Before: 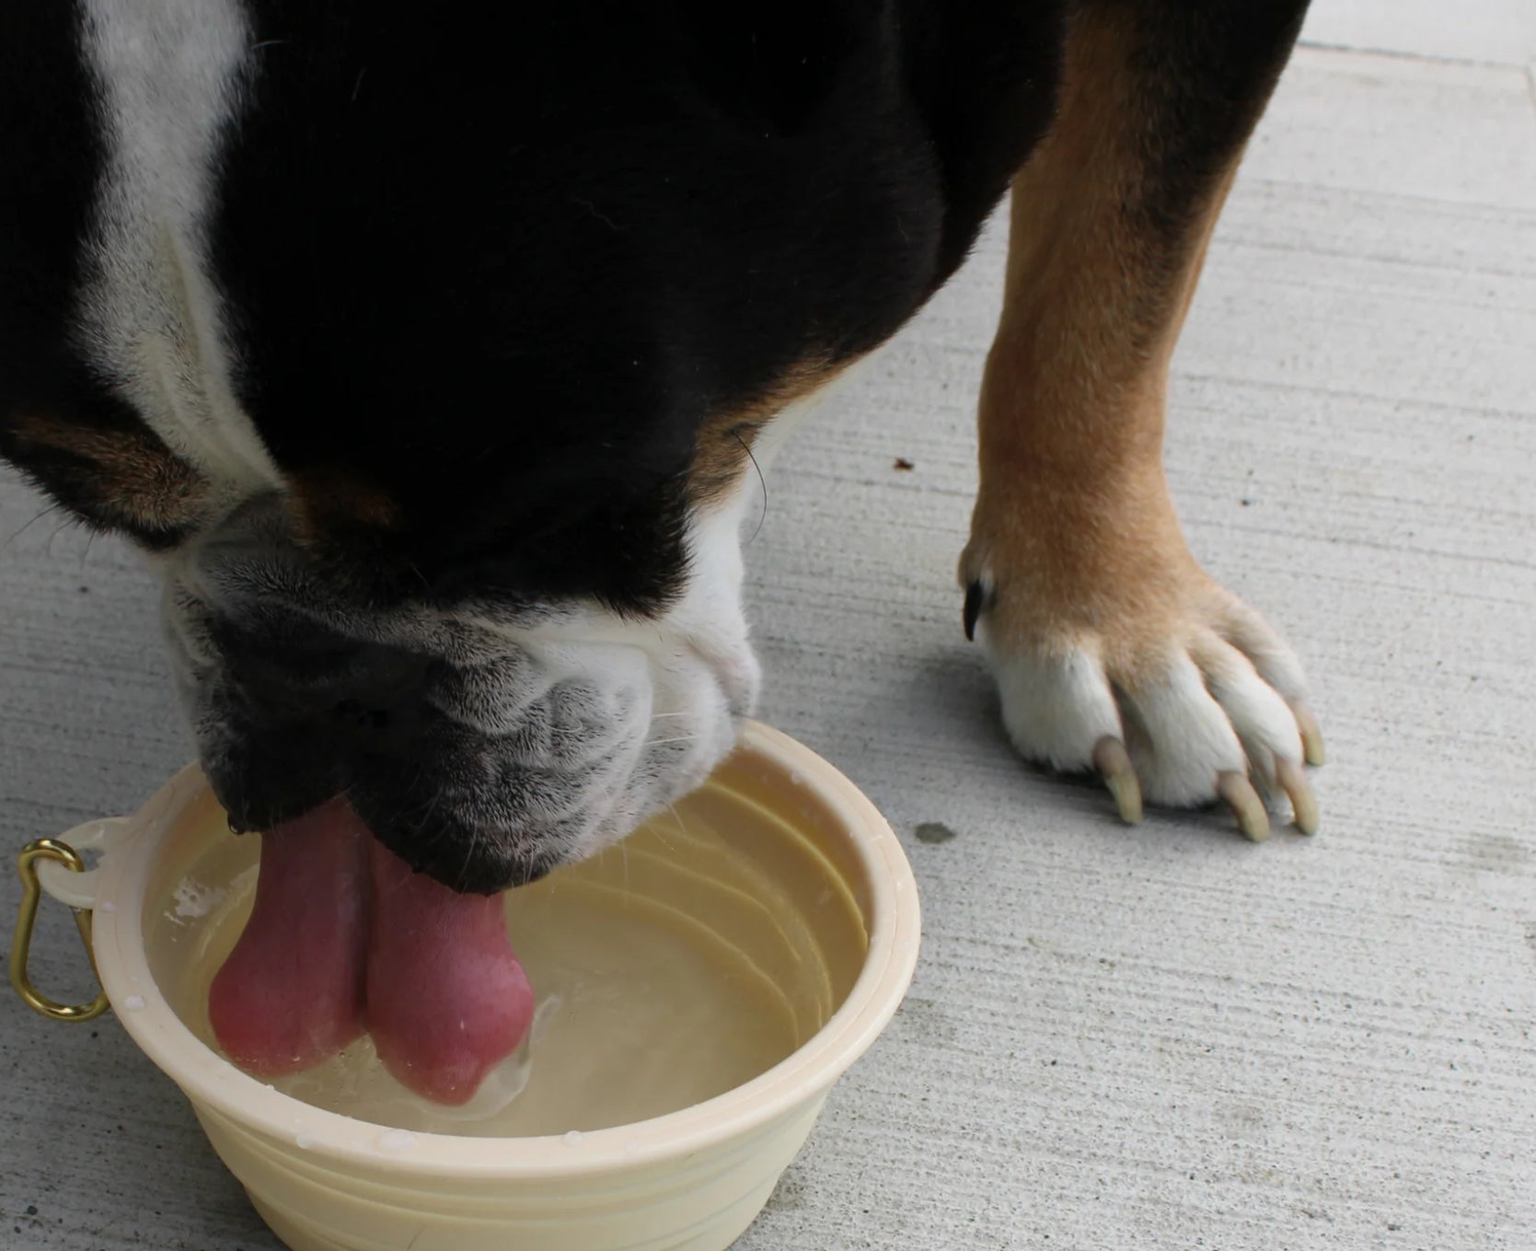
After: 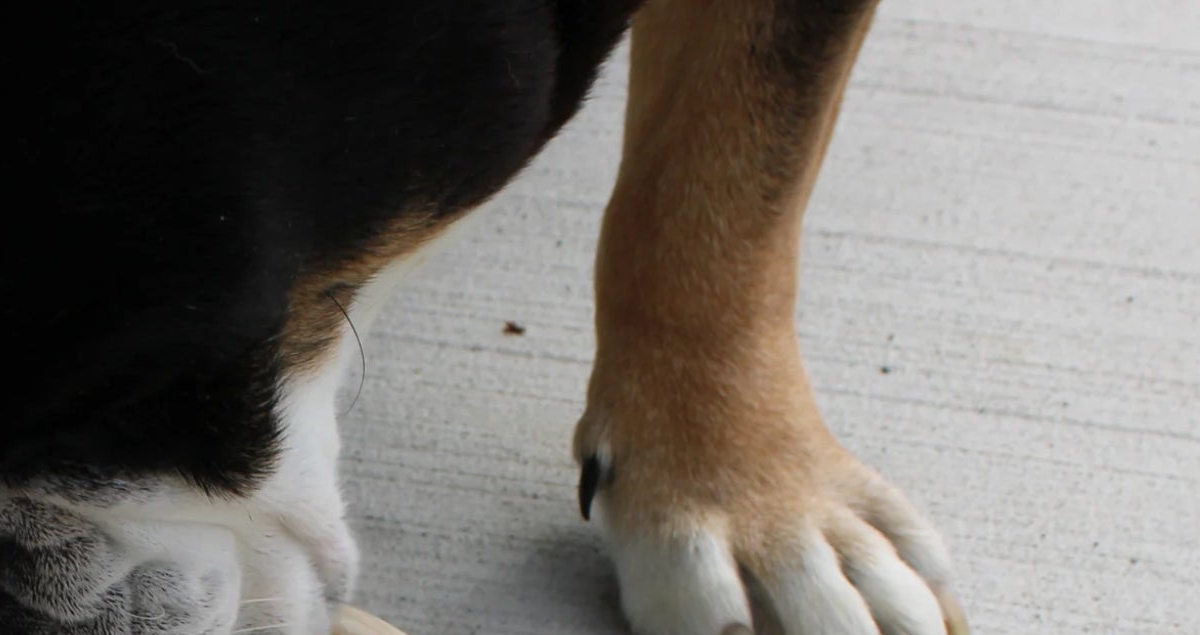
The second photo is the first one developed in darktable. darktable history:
crop and rotate: left 28.09%, top 13.01%, bottom 40.249%
